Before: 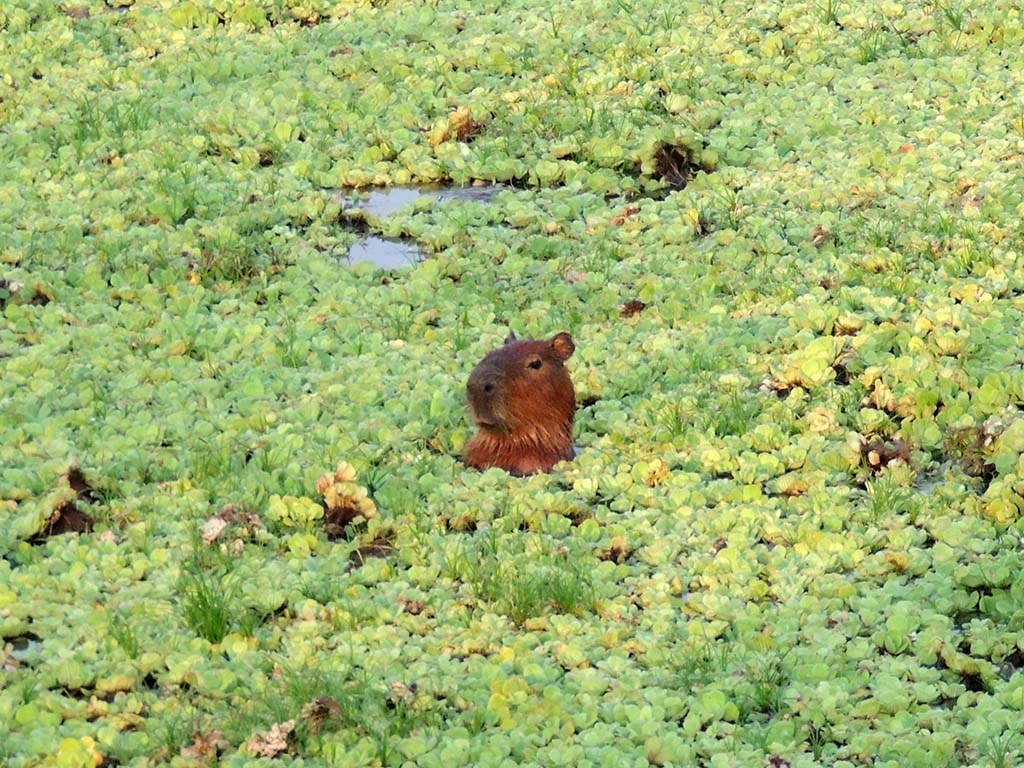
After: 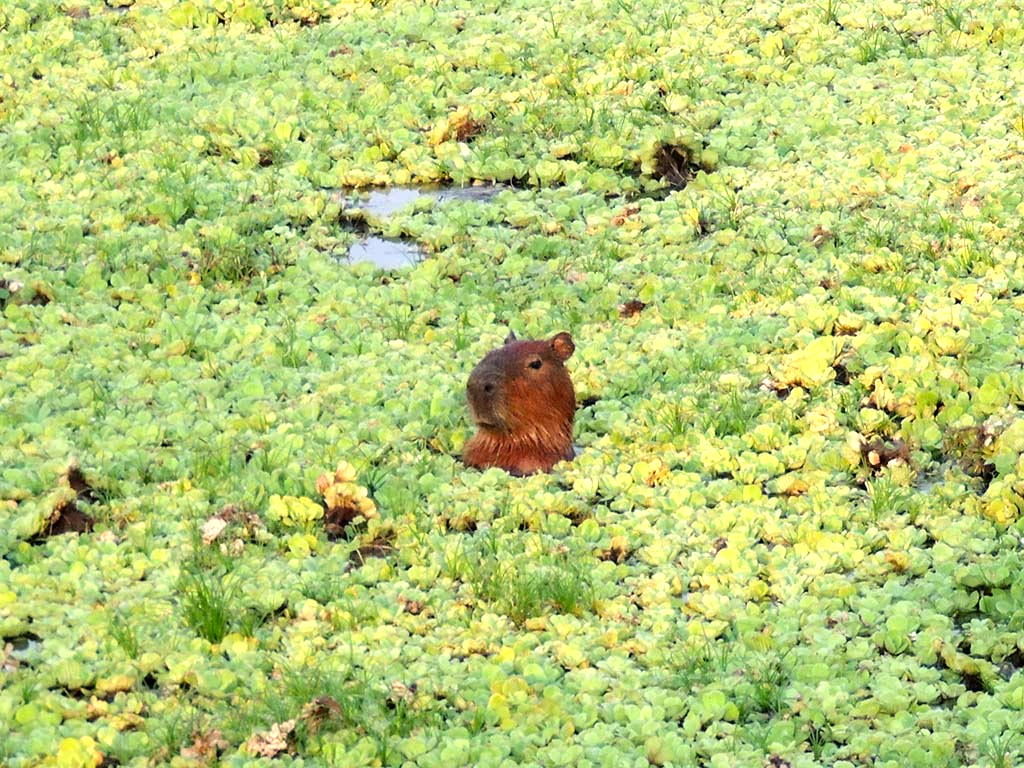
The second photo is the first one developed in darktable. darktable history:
color balance rgb: highlights gain › chroma 1.038%, highlights gain › hue 60.06°, perceptual saturation grading › global saturation 0.136%, perceptual brilliance grading › global brilliance 11.898%
